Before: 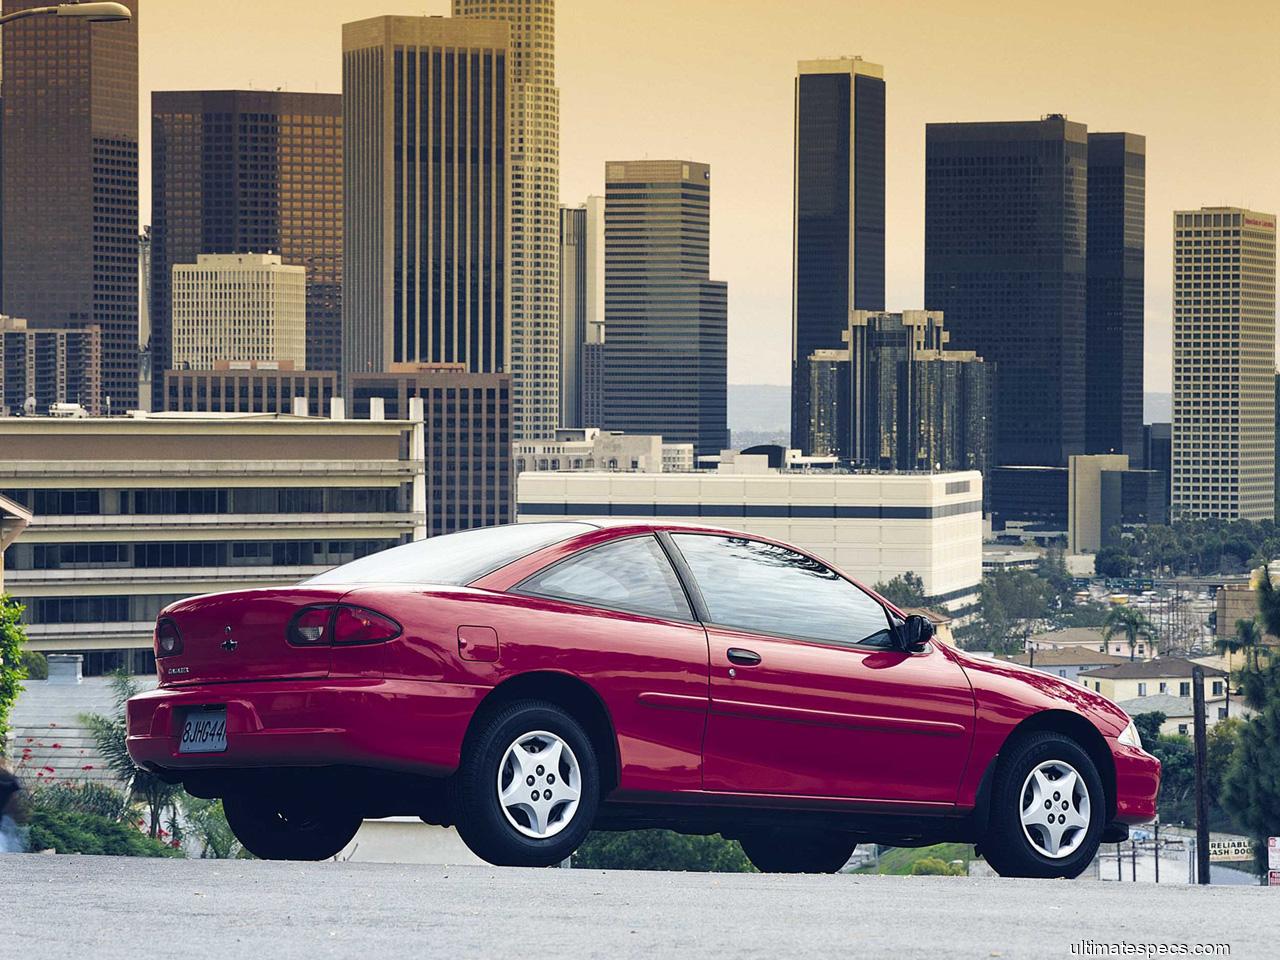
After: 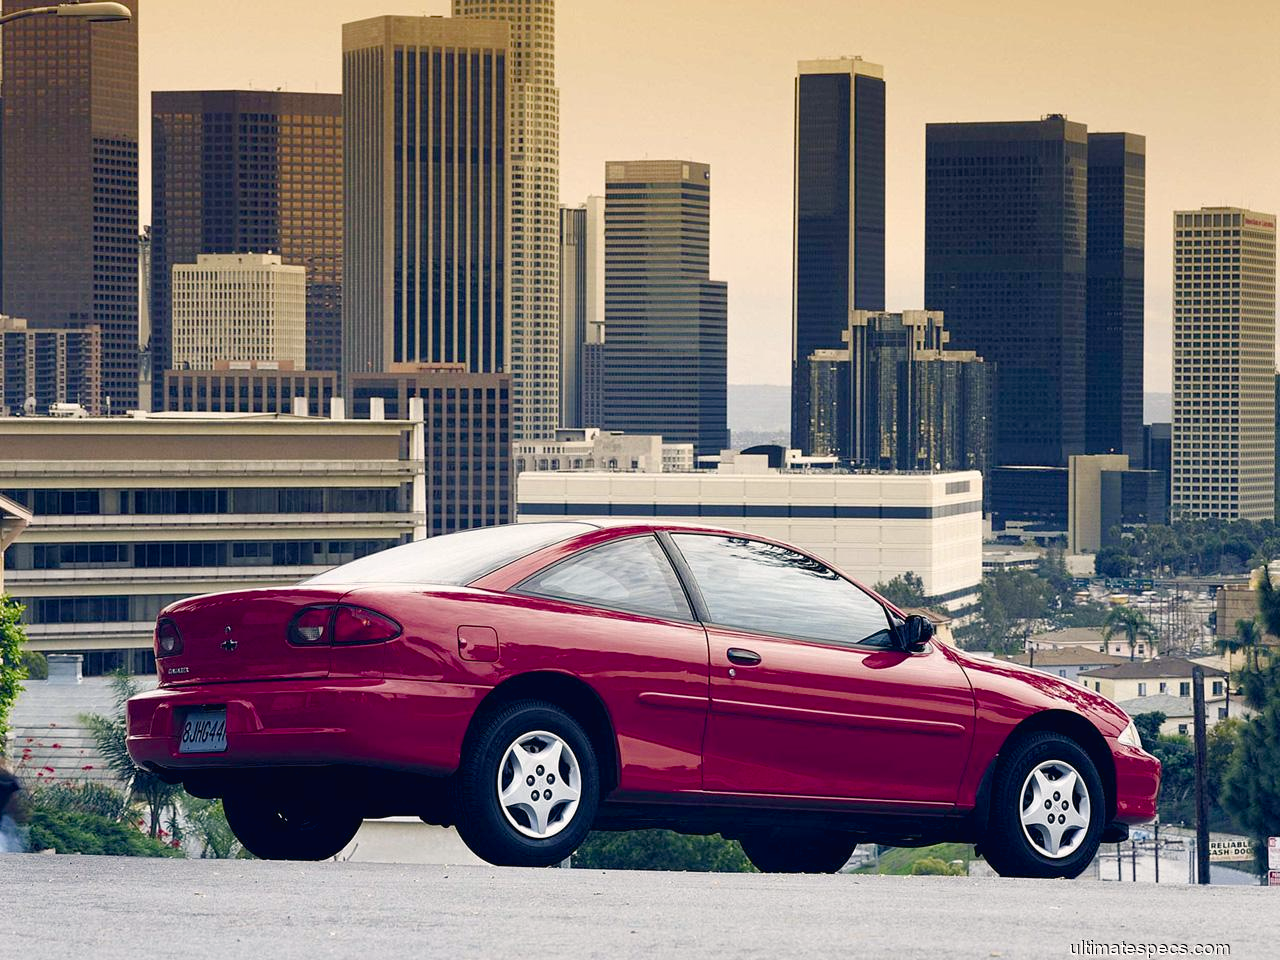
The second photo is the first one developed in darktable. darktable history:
color balance rgb: highlights gain › chroma 1.678%, highlights gain › hue 57.26°, global offset › luminance 0.233%, perceptual saturation grading › global saturation 0.059%, perceptual saturation grading › highlights -30.237%, perceptual saturation grading › shadows 19.854%, global vibrance 20%
exposure: black level correction 0.007, compensate exposure bias true, compensate highlight preservation false
contrast equalizer: y [[0.5, 0.5, 0.468, 0.5, 0.5, 0.5], [0.5 ×6], [0.5 ×6], [0 ×6], [0 ×6]]
tone equalizer: on, module defaults
